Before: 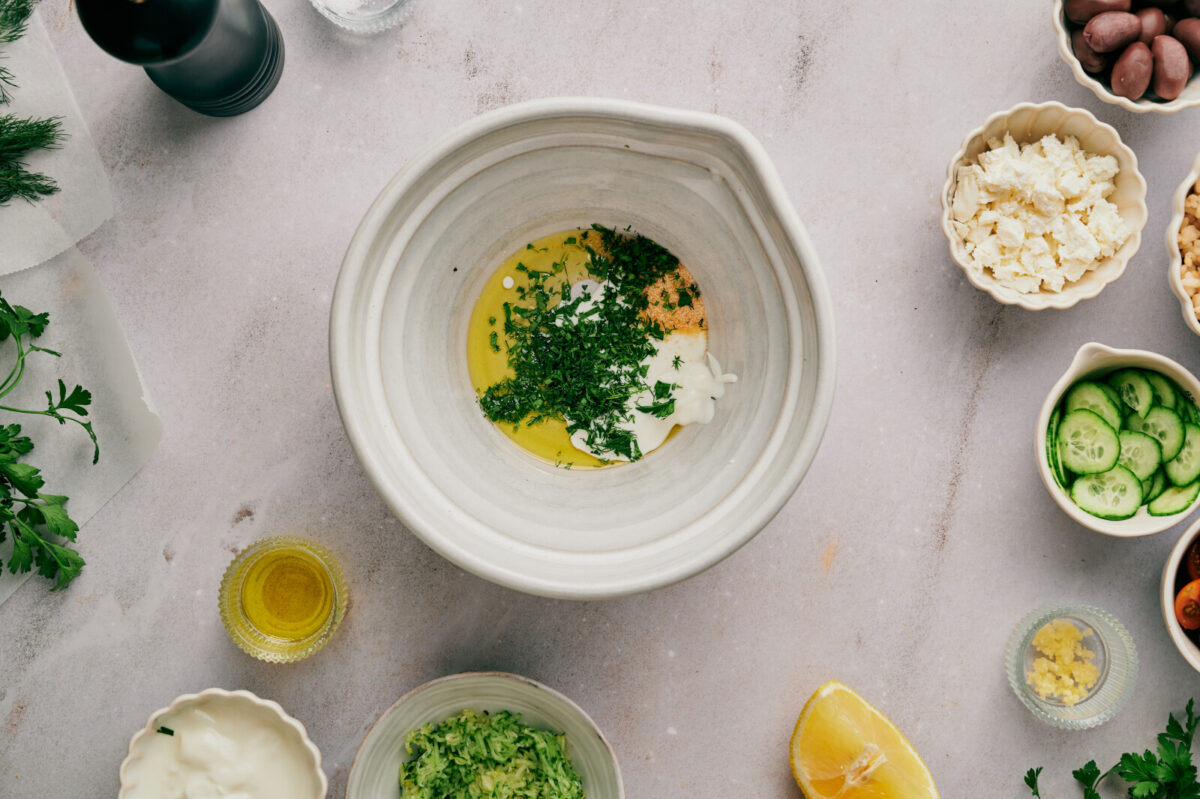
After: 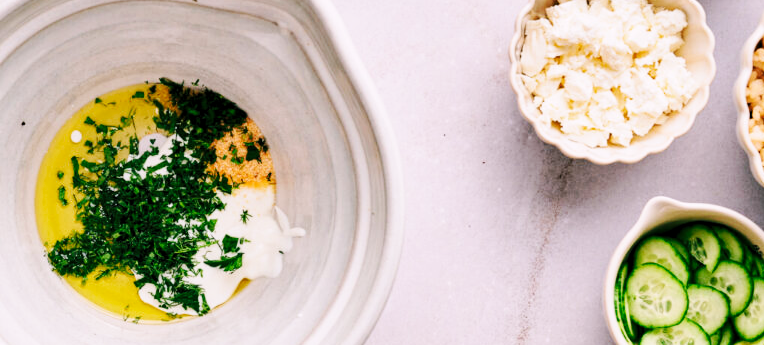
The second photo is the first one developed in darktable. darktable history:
white balance: red 1.05, blue 1.072
levels: levels [0.026, 0.507, 0.987]
exposure: compensate highlight preservation false
crop: left 36.005%, top 18.293%, right 0.31%, bottom 38.444%
base curve: curves: ch0 [(0, 0) (0.032, 0.025) (0.121, 0.166) (0.206, 0.329) (0.605, 0.79) (1, 1)], preserve colors none
